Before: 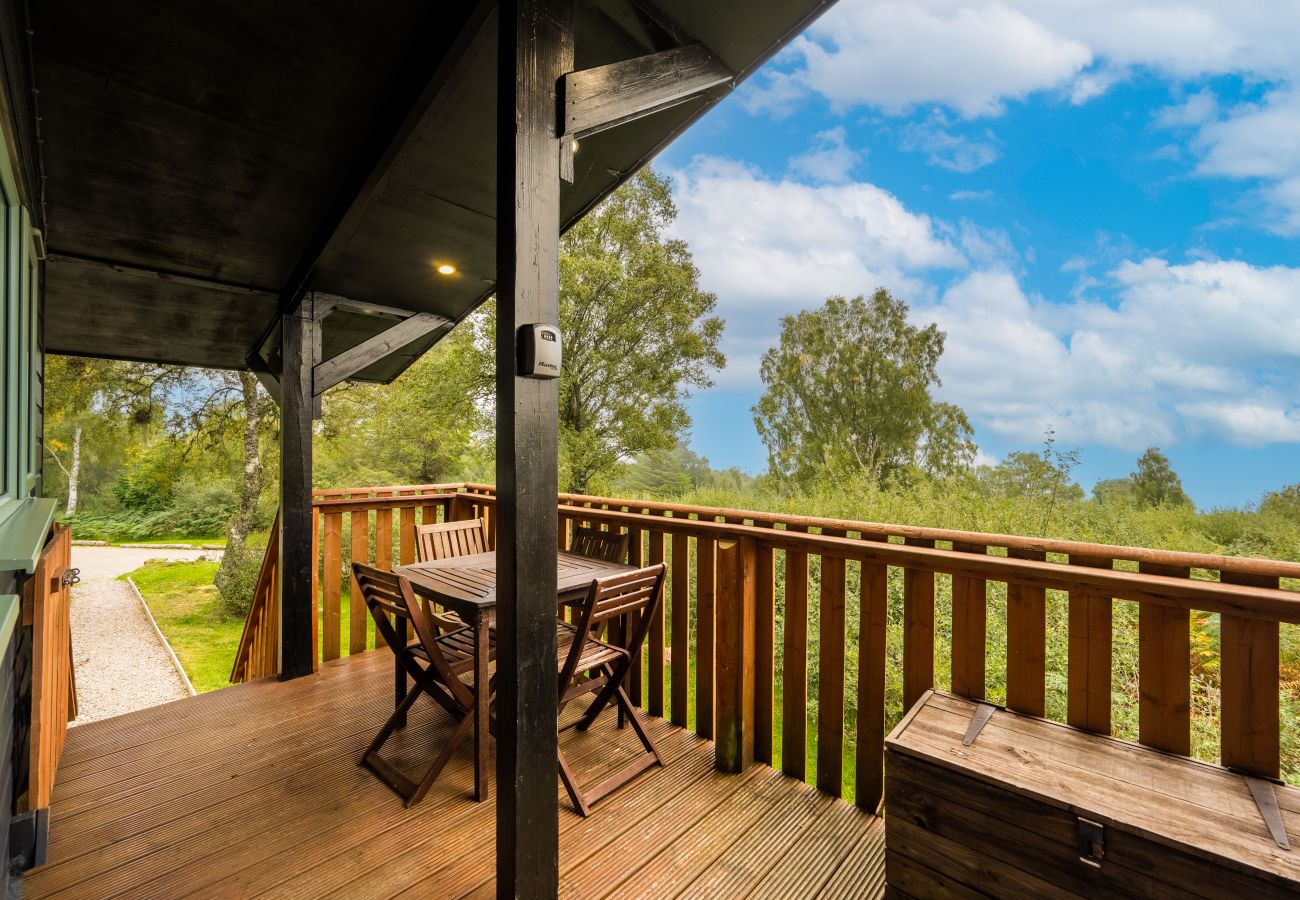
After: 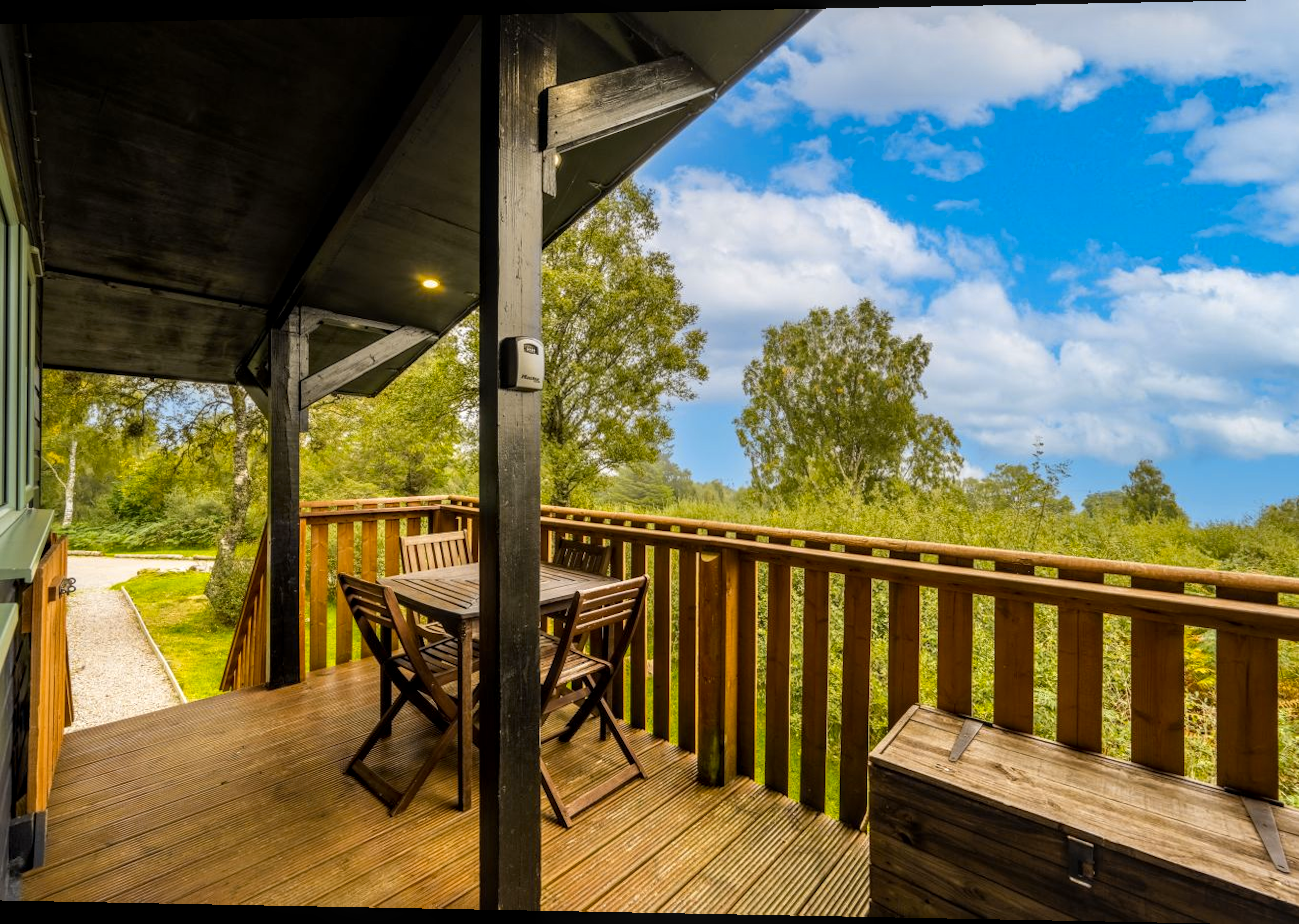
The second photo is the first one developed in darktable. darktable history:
rotate and perspective: lens shift (horizontal) -0.055, automatic cropping off
local contrast: on, module defaults
color contrast: green-magenta contrast 0.85, blue-yellow contrast 1.25, unbound 0
